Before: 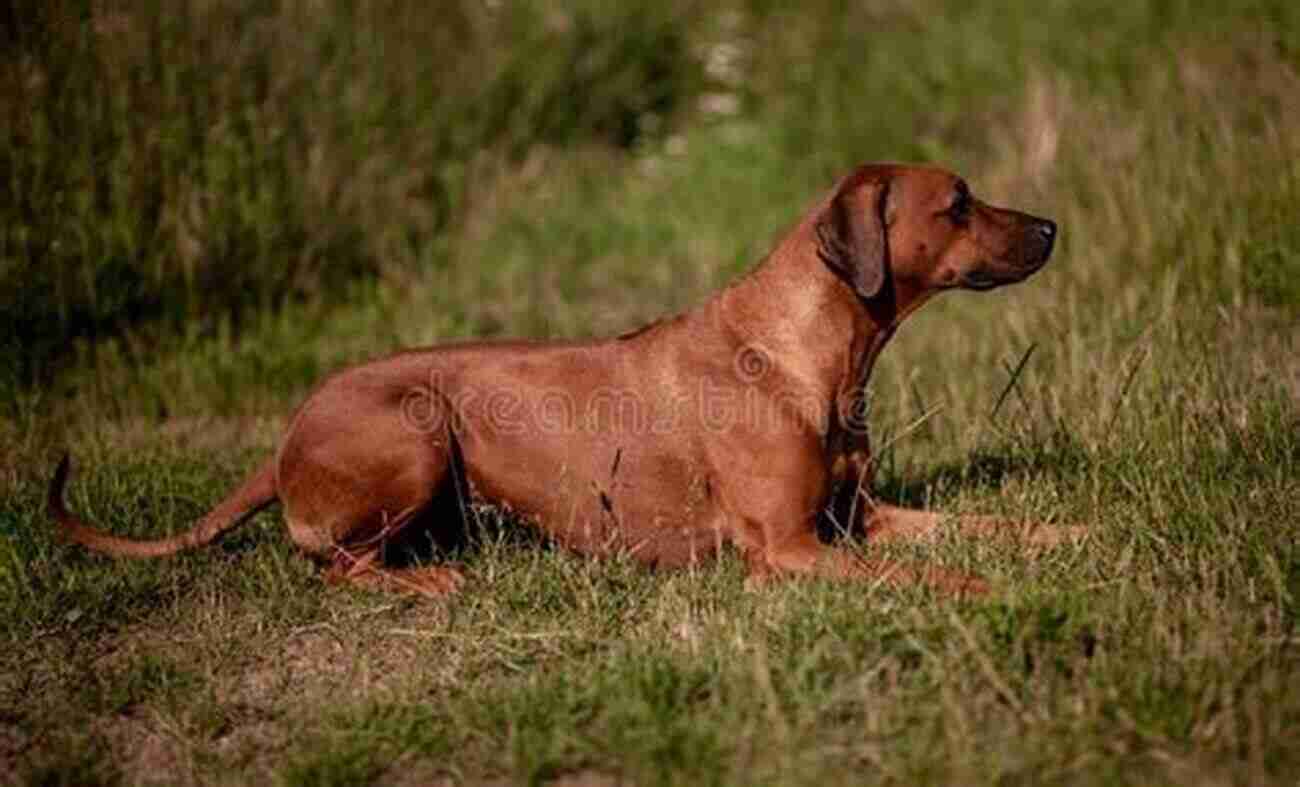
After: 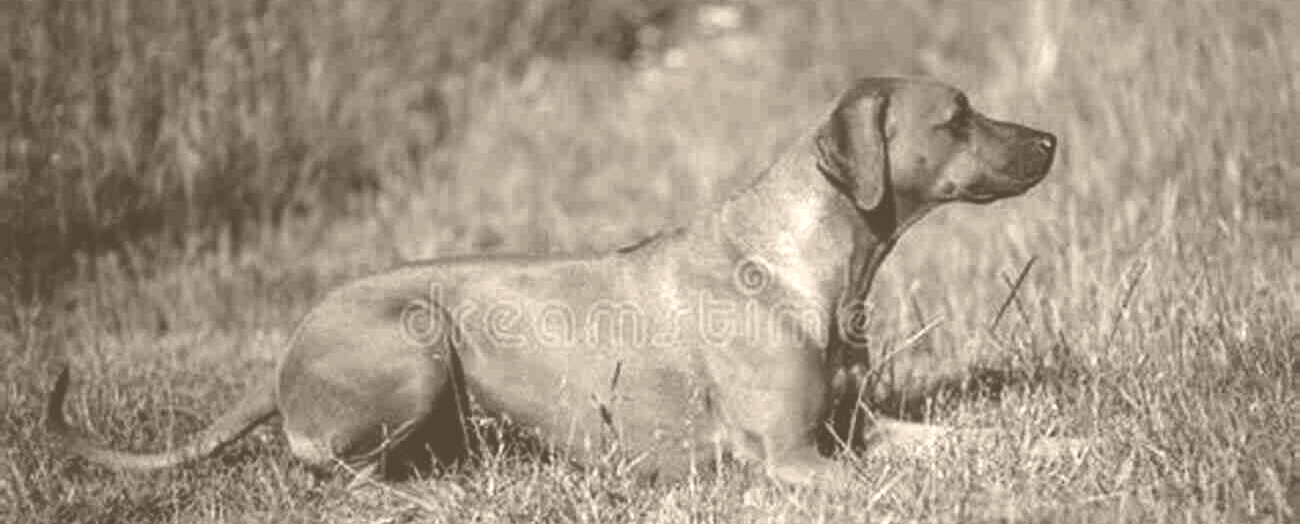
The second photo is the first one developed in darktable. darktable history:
crop: top 11.166%, bottom 22.168%
colorize: hue 34.49°, saturation 35.33%, source mix 100%, version 1
